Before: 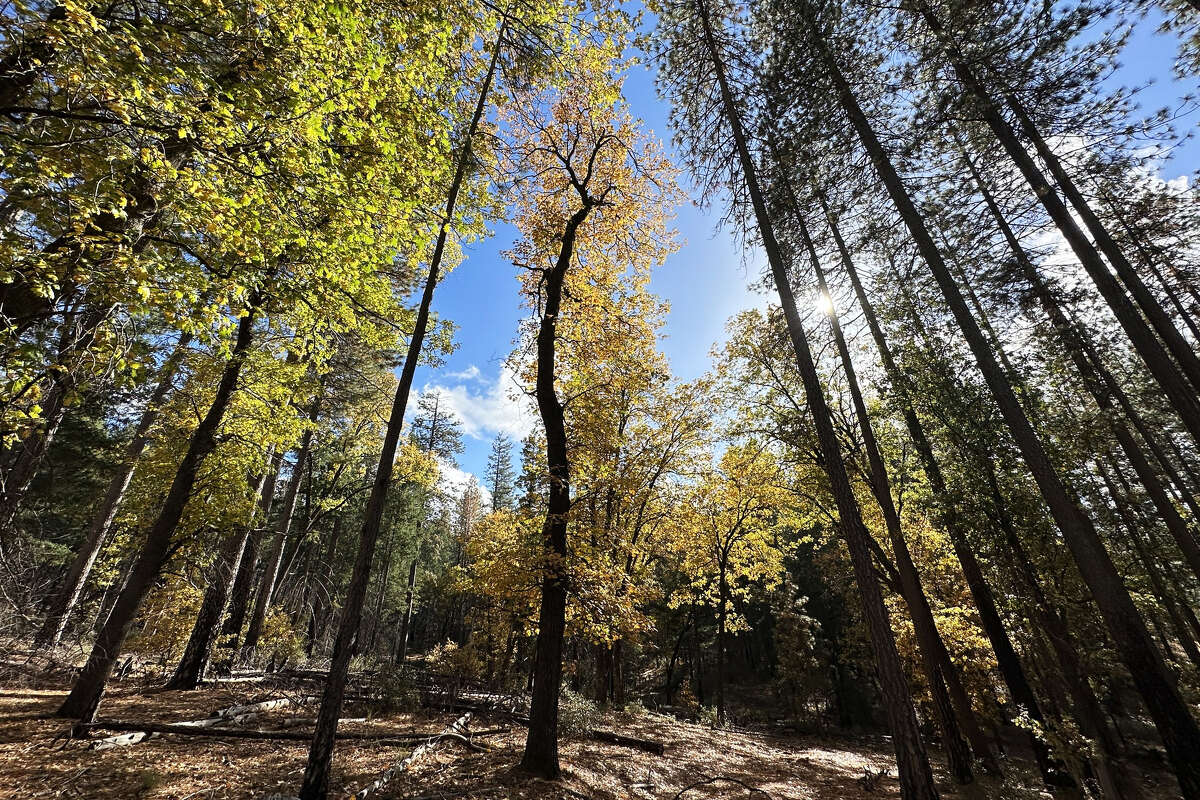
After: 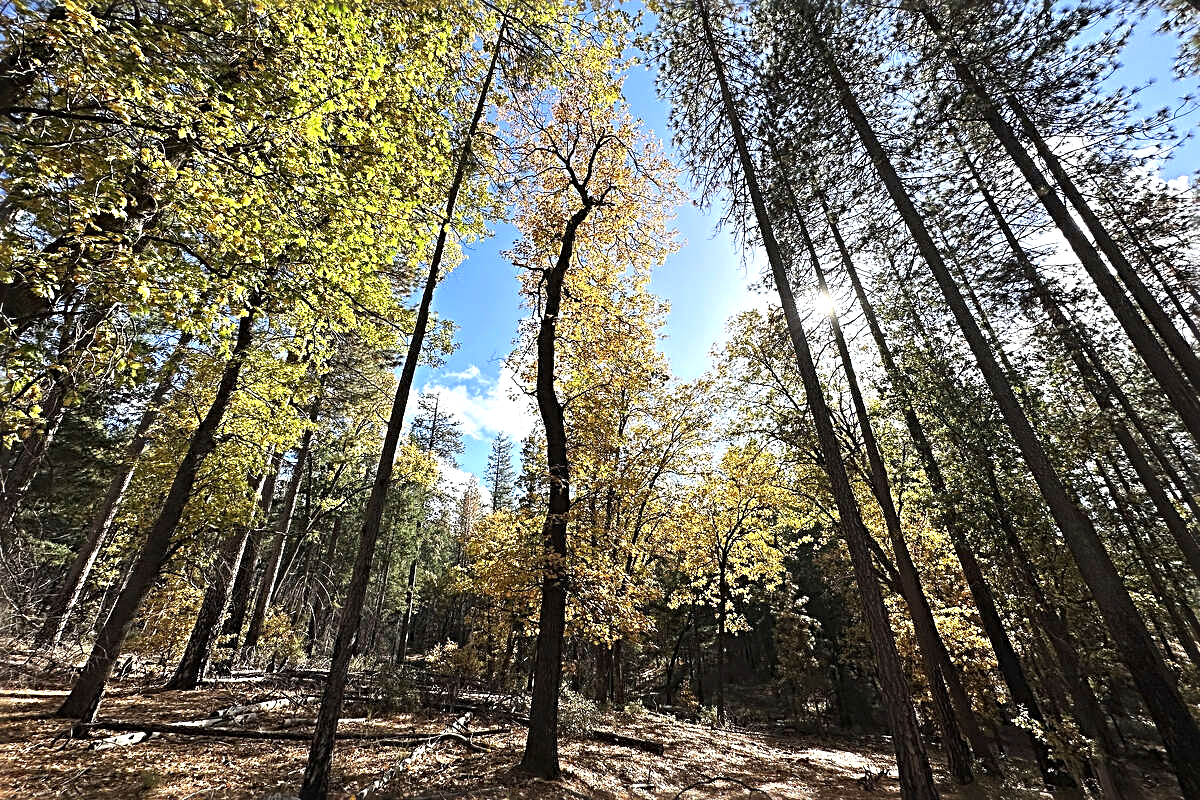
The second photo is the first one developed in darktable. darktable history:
sharpen: radius 3.958
exposure: black level correction -0.002, exposure 0.541 EV, compensate exposure bias true, compensate highlight preservation false
